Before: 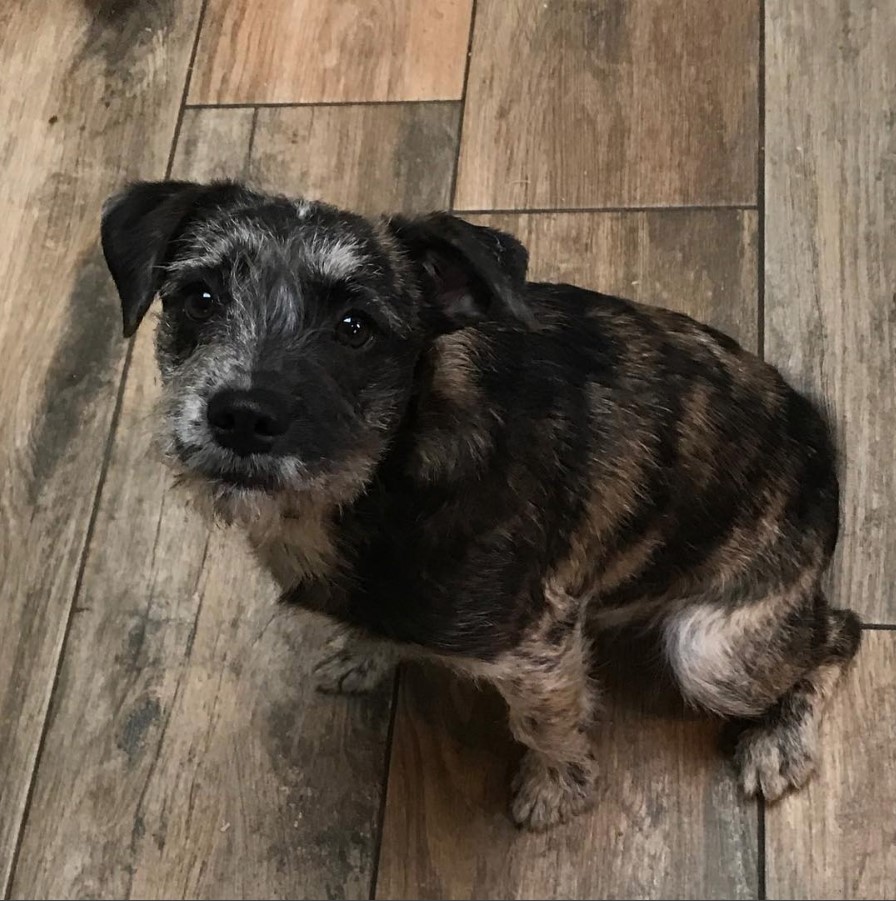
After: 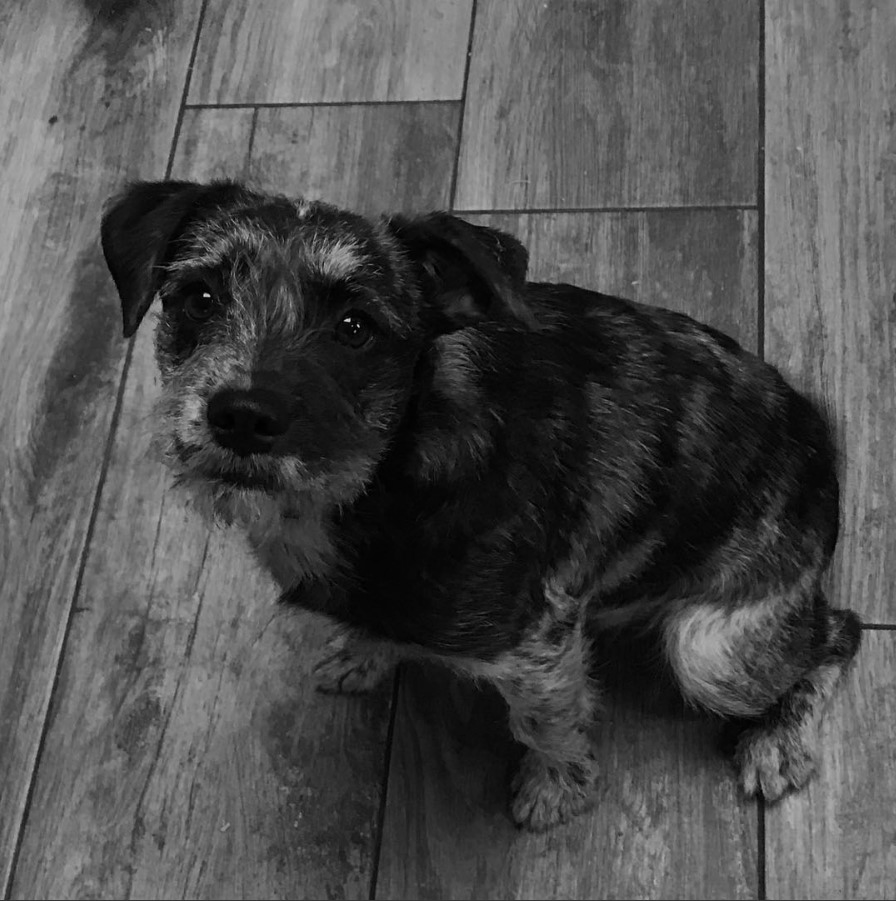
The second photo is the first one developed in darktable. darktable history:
exposure: exposure -0.33 EV, compensate highlight preservation false
color calibration: output gray [0.267, 0.423, 0.267, 0], x 0.342, y 0.356, temperature 5110.5 K
